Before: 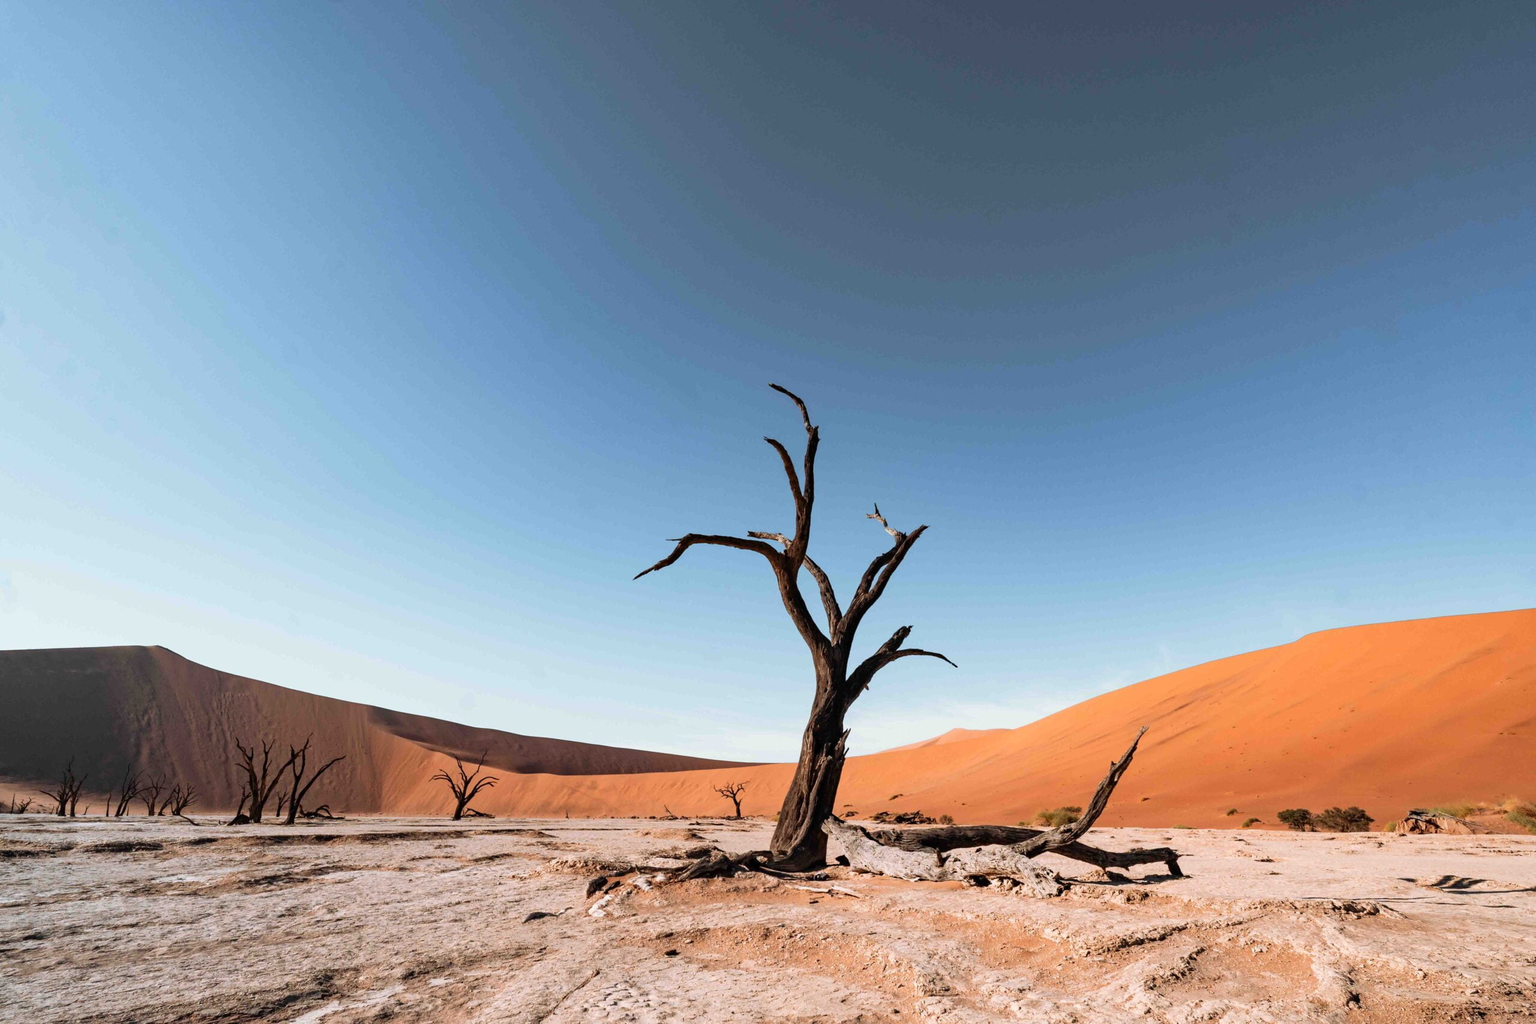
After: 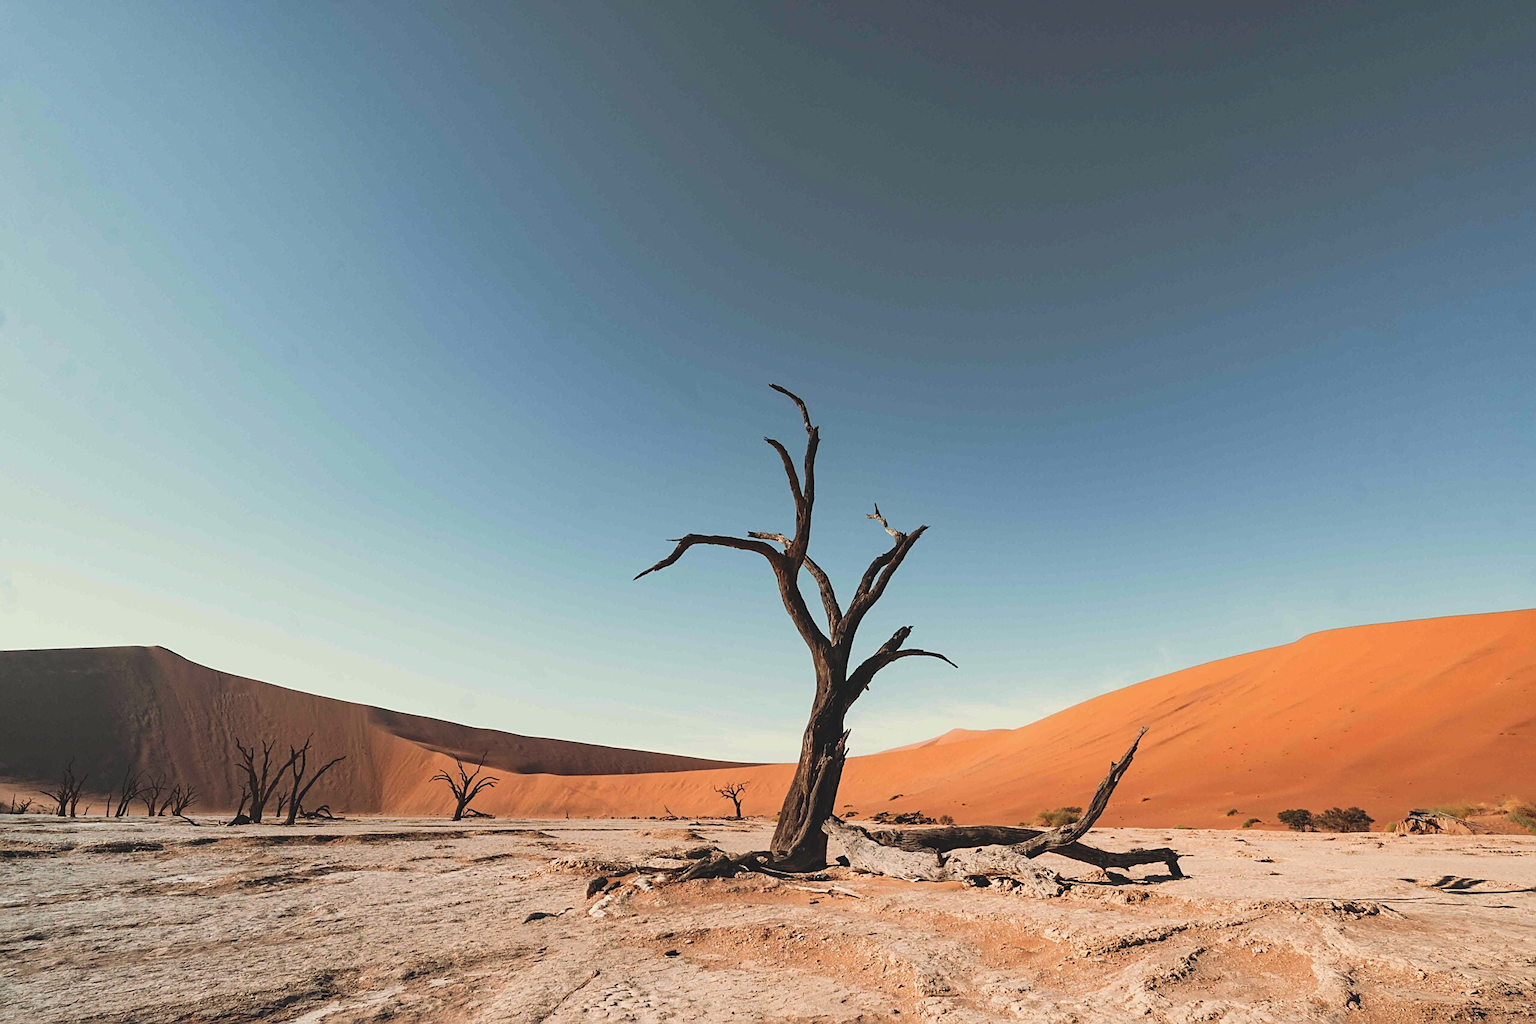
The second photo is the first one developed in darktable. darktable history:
sharpen: on, module defaults
white balance: red 1.029, blue 0.92
exposure: black level correction -0.014, exposure -0.193 EV, compensate highlight preservation false
